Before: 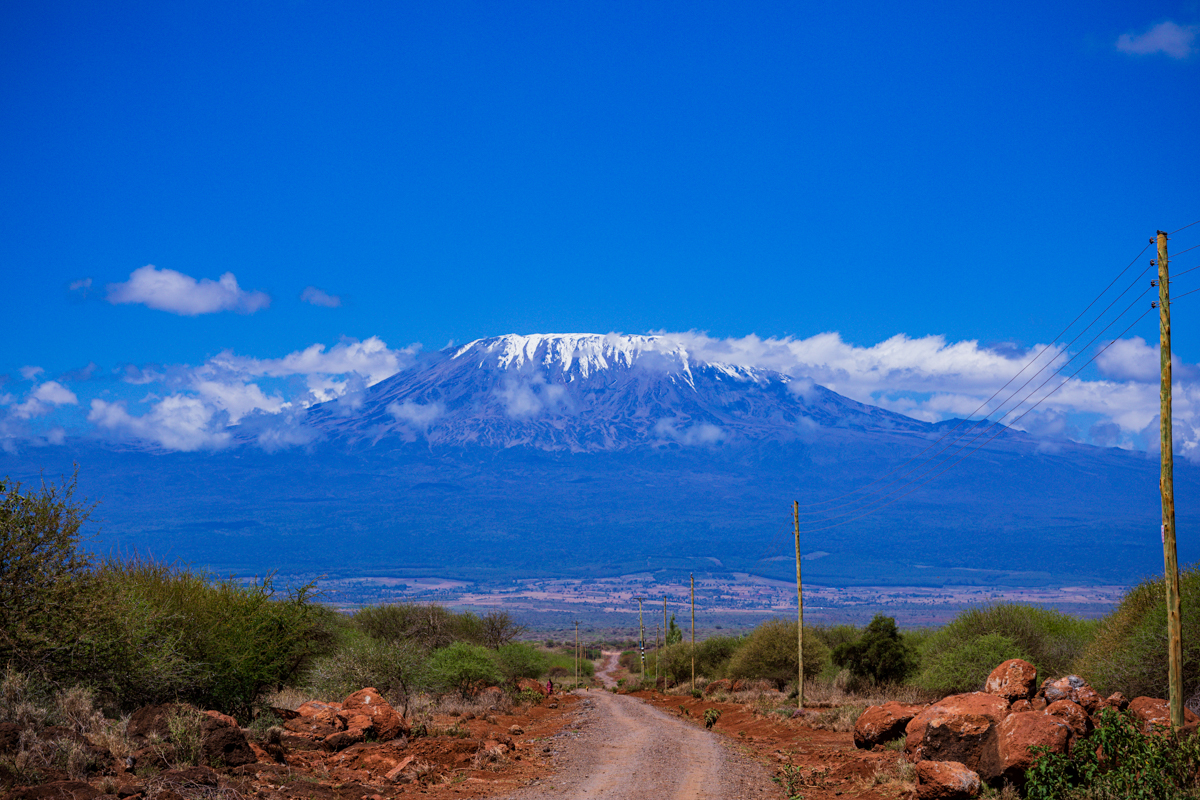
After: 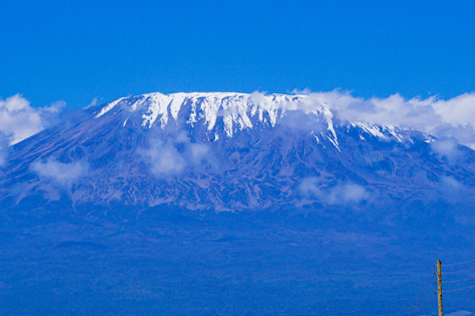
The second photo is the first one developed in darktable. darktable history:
rotate and perspective: rotation 0.174°, lens shift (vertical) 0.013, lens shift (horizontal) 0.019, shear 0.001, automatic cropping original format, crop left 0.007, crop right 0.991, crop top 0.016, crop bottom 0.997
bloom: size 3%, threshold 100%, strength 0%
crop: left 30%, top 30%, right 30%, bottom 30%
